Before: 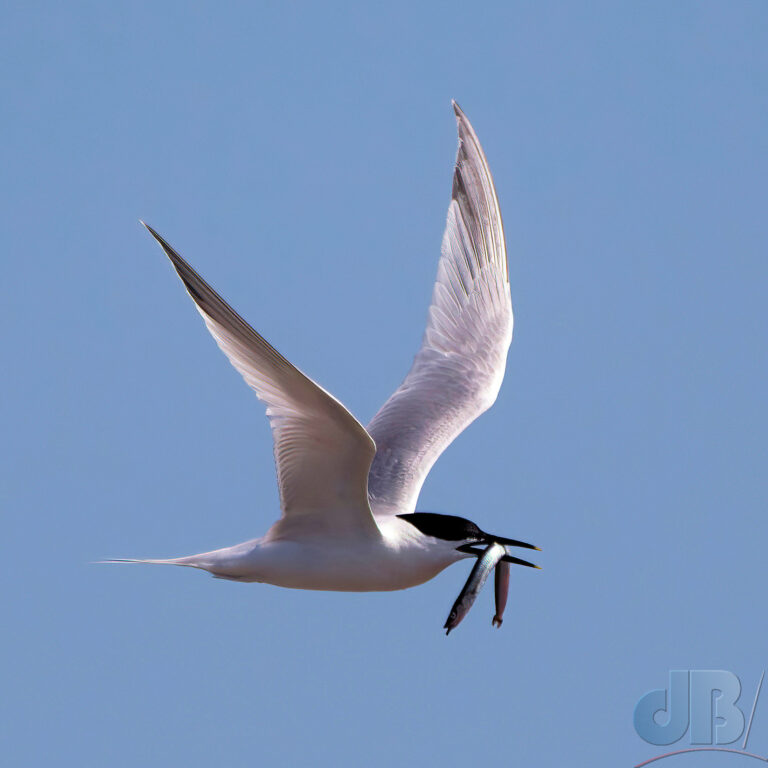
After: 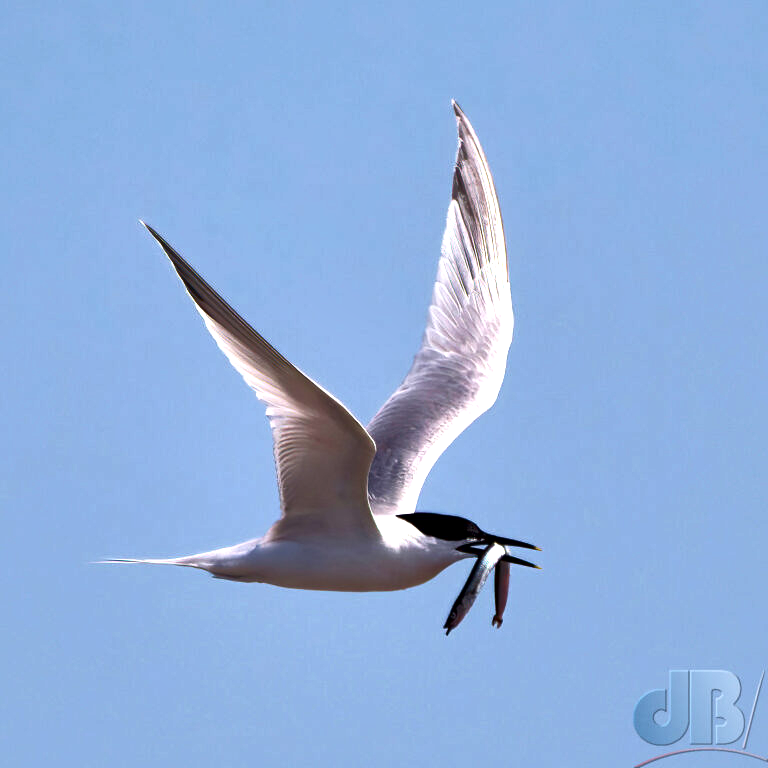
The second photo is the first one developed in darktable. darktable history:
local contrast: mode bilateral grid, contrast 70, coarseness 75, detail 180%, midtone range 0.2
exposure: black level correction 0, exposure 0.5 EV, compensate highlight preservation false
